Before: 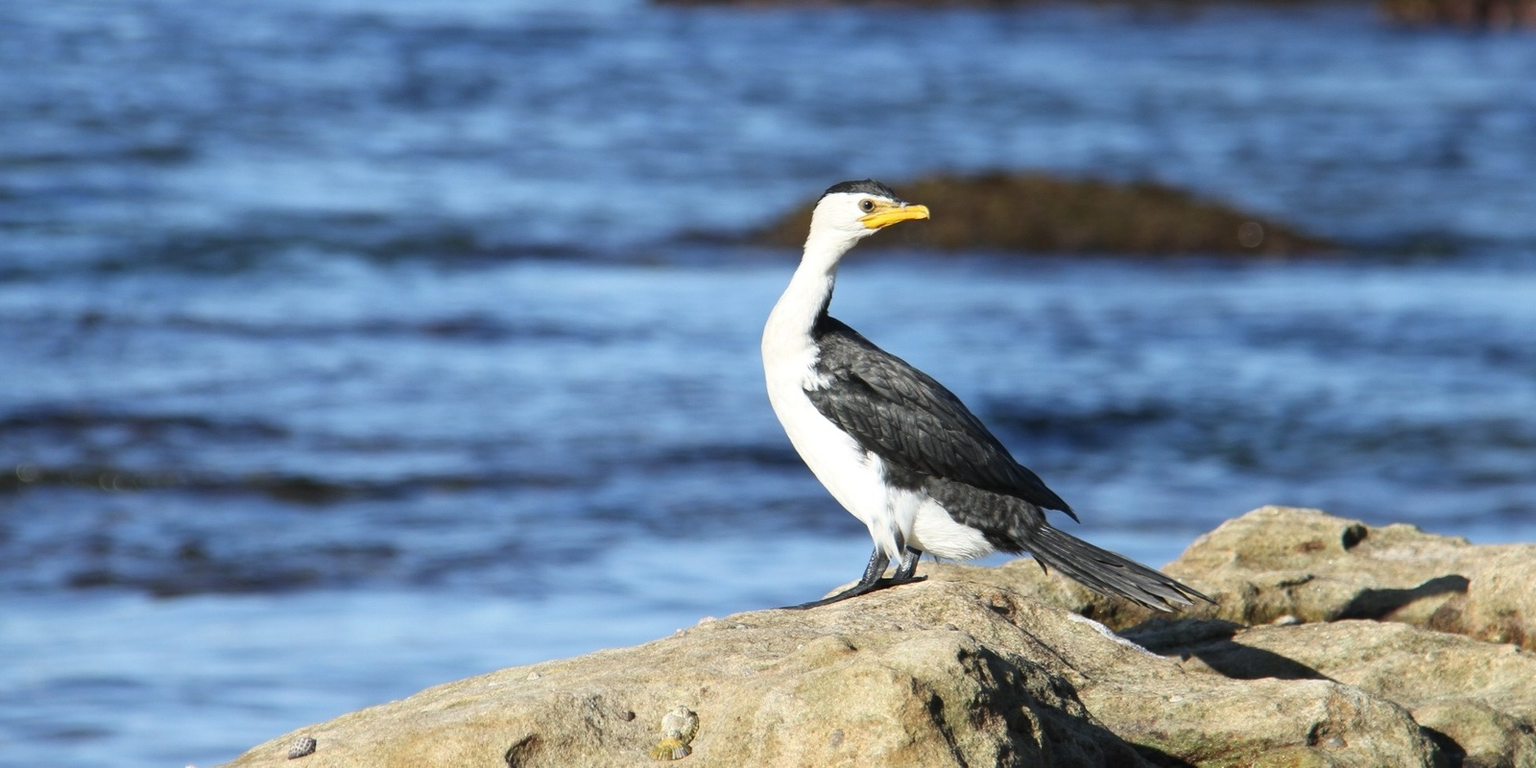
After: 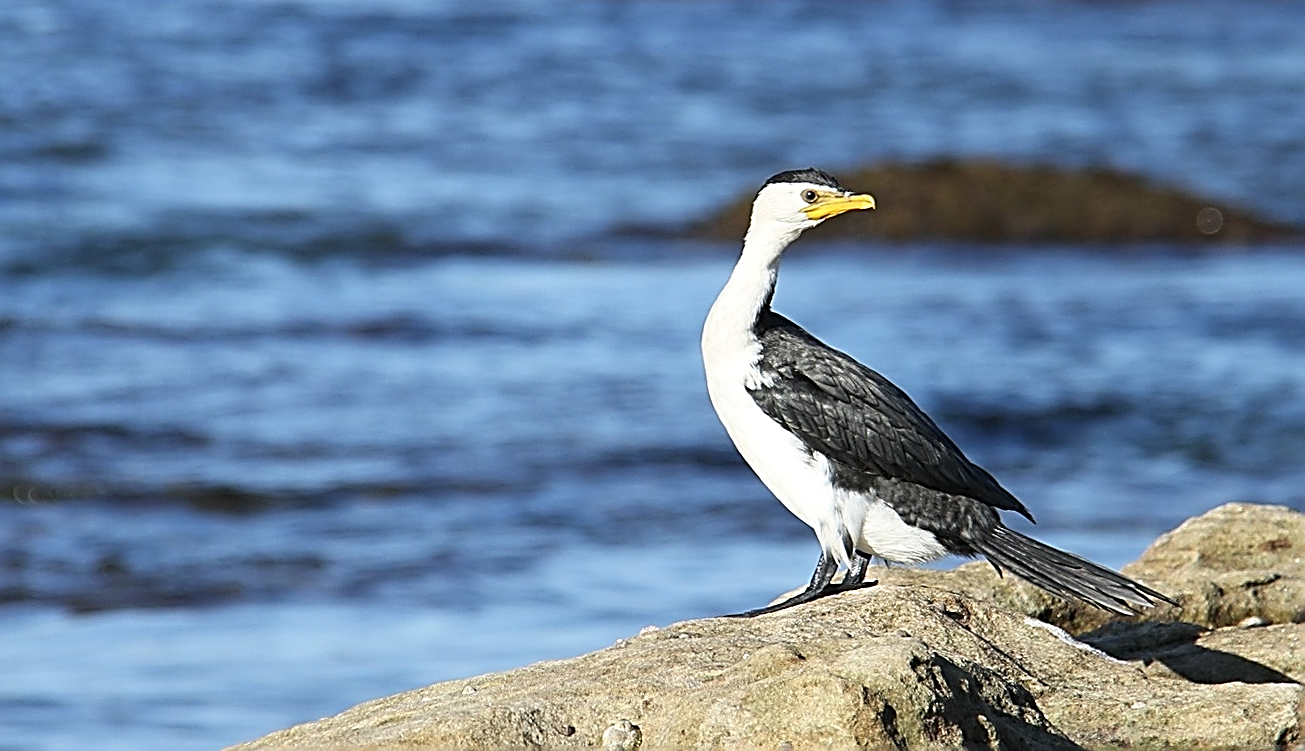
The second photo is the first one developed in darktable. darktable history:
color zones: curves: ch1 [(0.077, 0.436) (0.25, 0.5) (0.75, 0.5)]
shadows and highlights: shadows 36.54, highlights -27.16, soften with gaussian
crop and rotate: angle 0.752°, left 4.537%, top 0.962%, right 11.766%, bottom 2.692%
sharpen: amount 1.863
